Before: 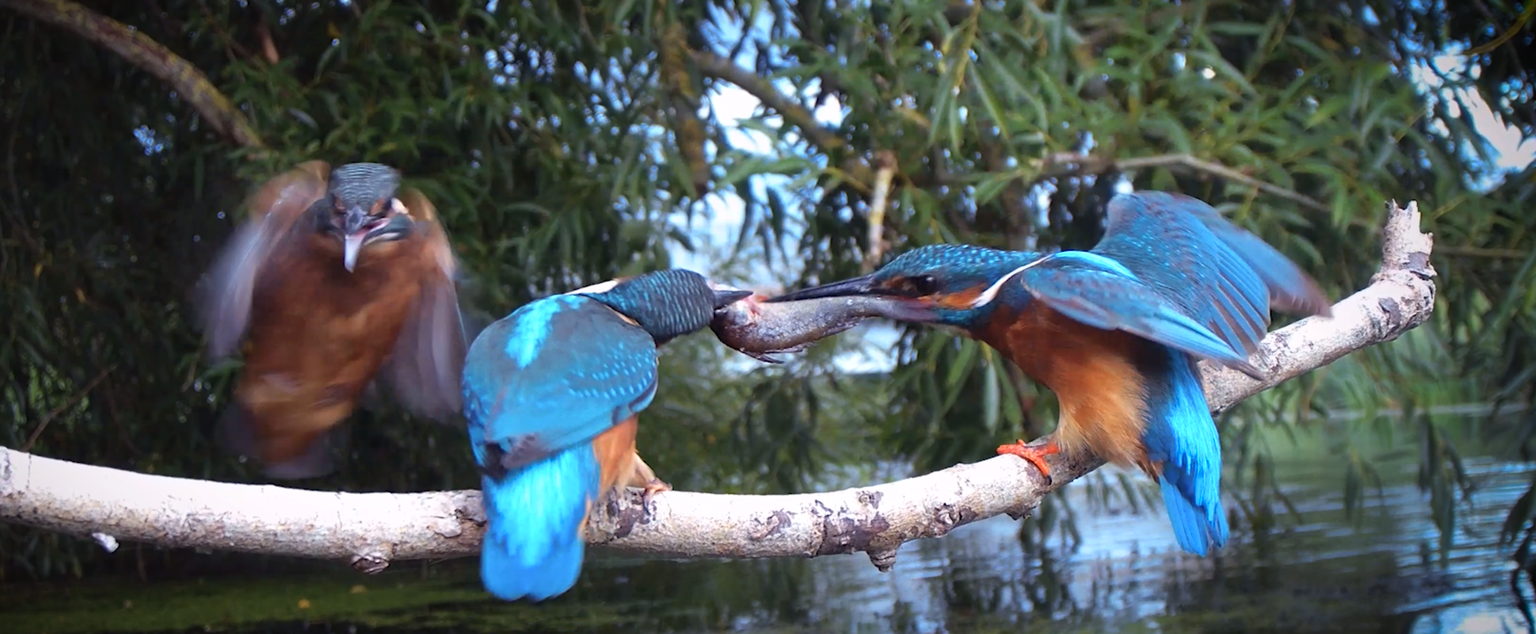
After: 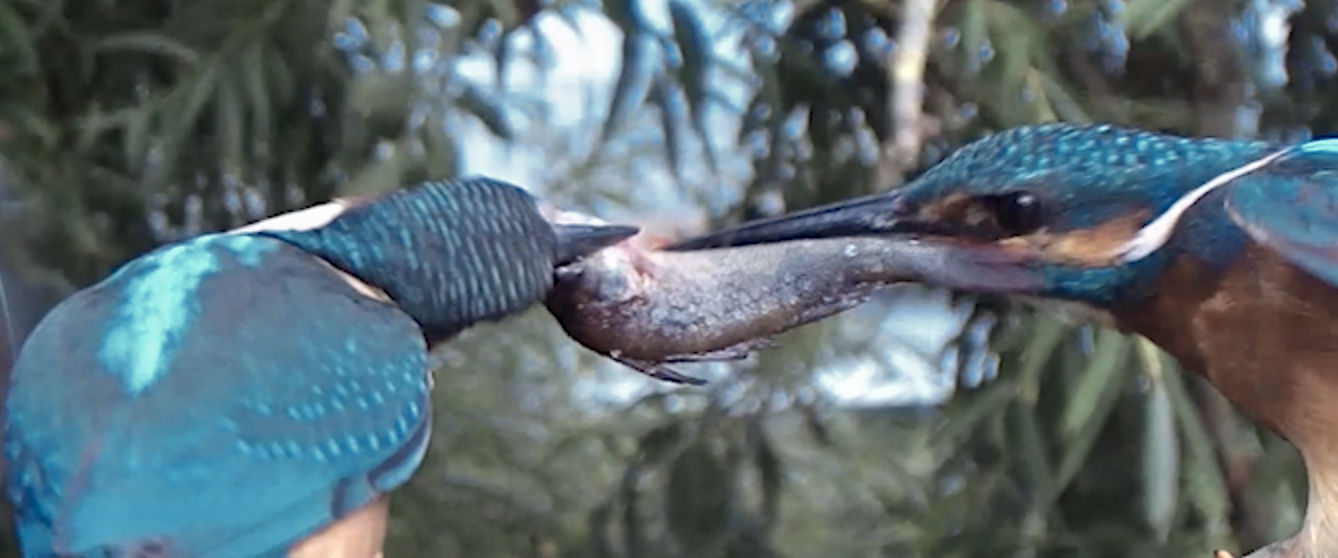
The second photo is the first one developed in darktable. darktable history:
color zones: curves: ch0 [(0.25, 0.667) (0.758, 0.368)]; ch1 [(0.215, 0.245) (0.761, 0.373)]; ch2 [(0.247, 0.554) (0.761, 0.436)]
crop: left 29.986%, top 29.62%, right 30.118%, bottom 30.1%
